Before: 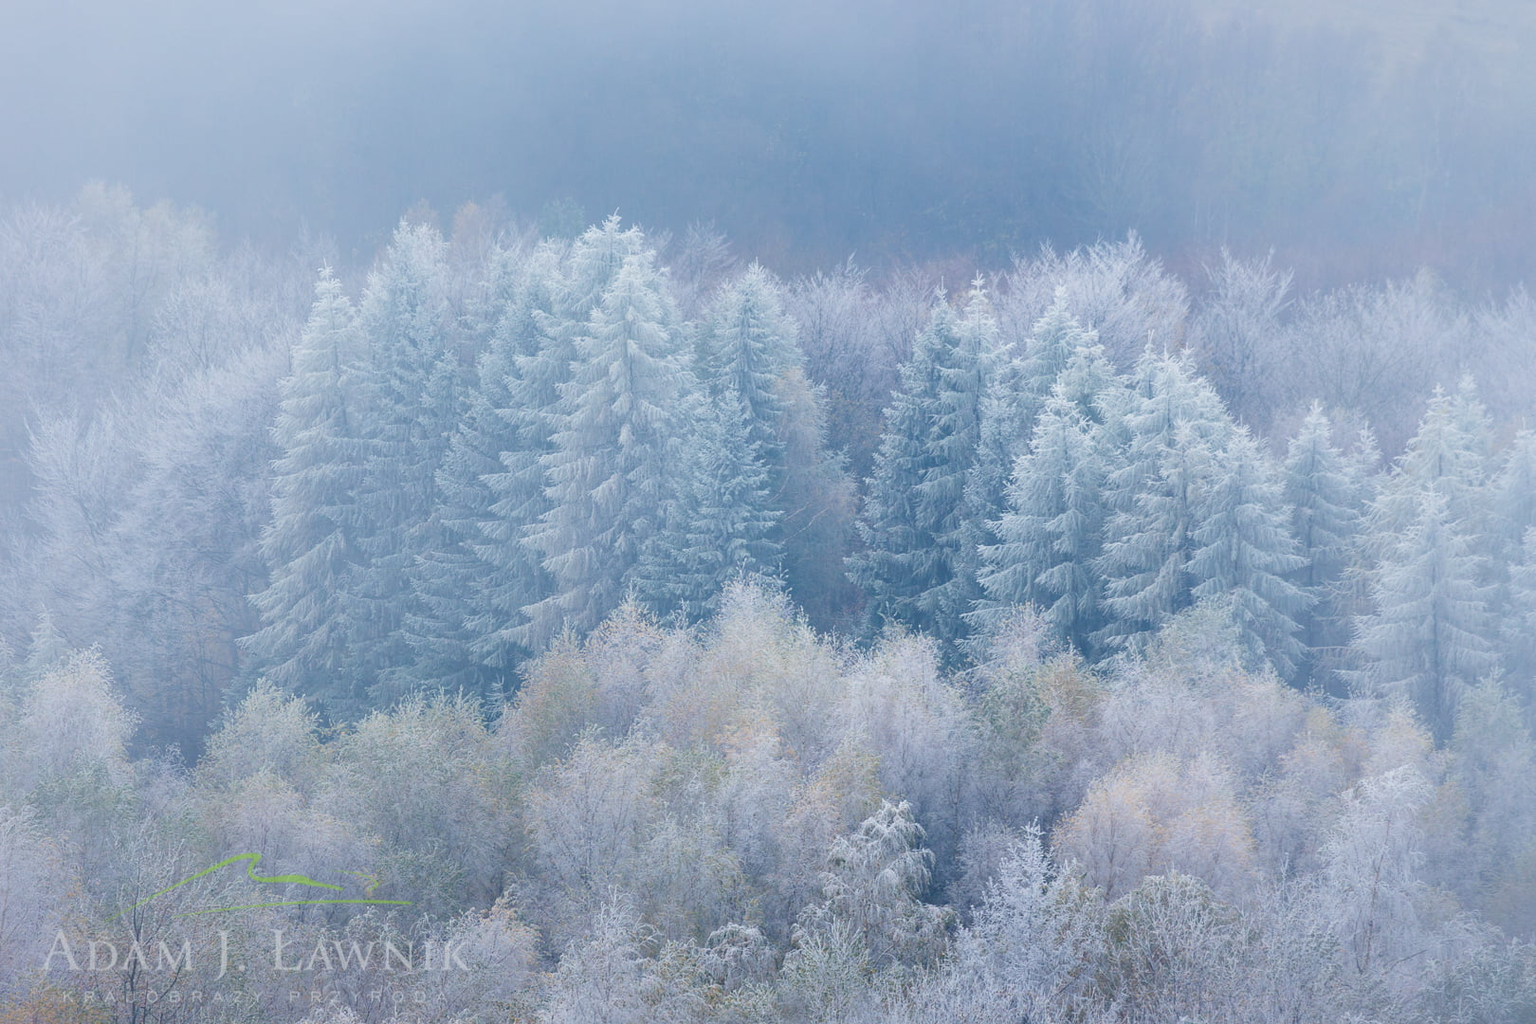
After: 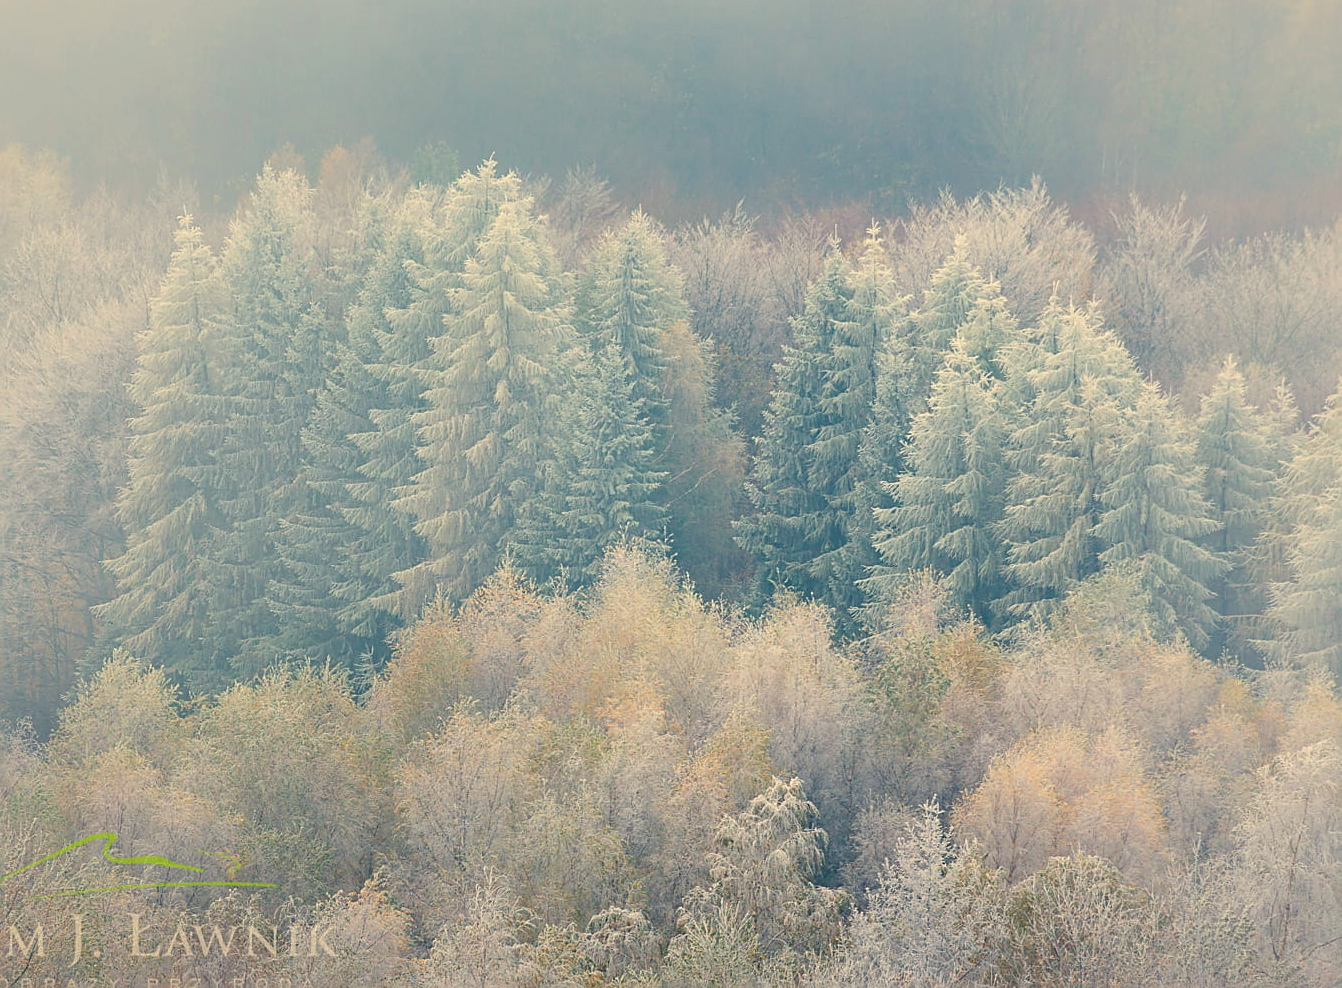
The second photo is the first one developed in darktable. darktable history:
crop: left 9.807%, top 6.259%, right 7.334%, bottom 2.177%
white balance: red 1.123, blue 0.83
color balance rgb: perceptual saturation grading › global saturation 20%, global vibrance 20%
sharpen: amount 0.55
